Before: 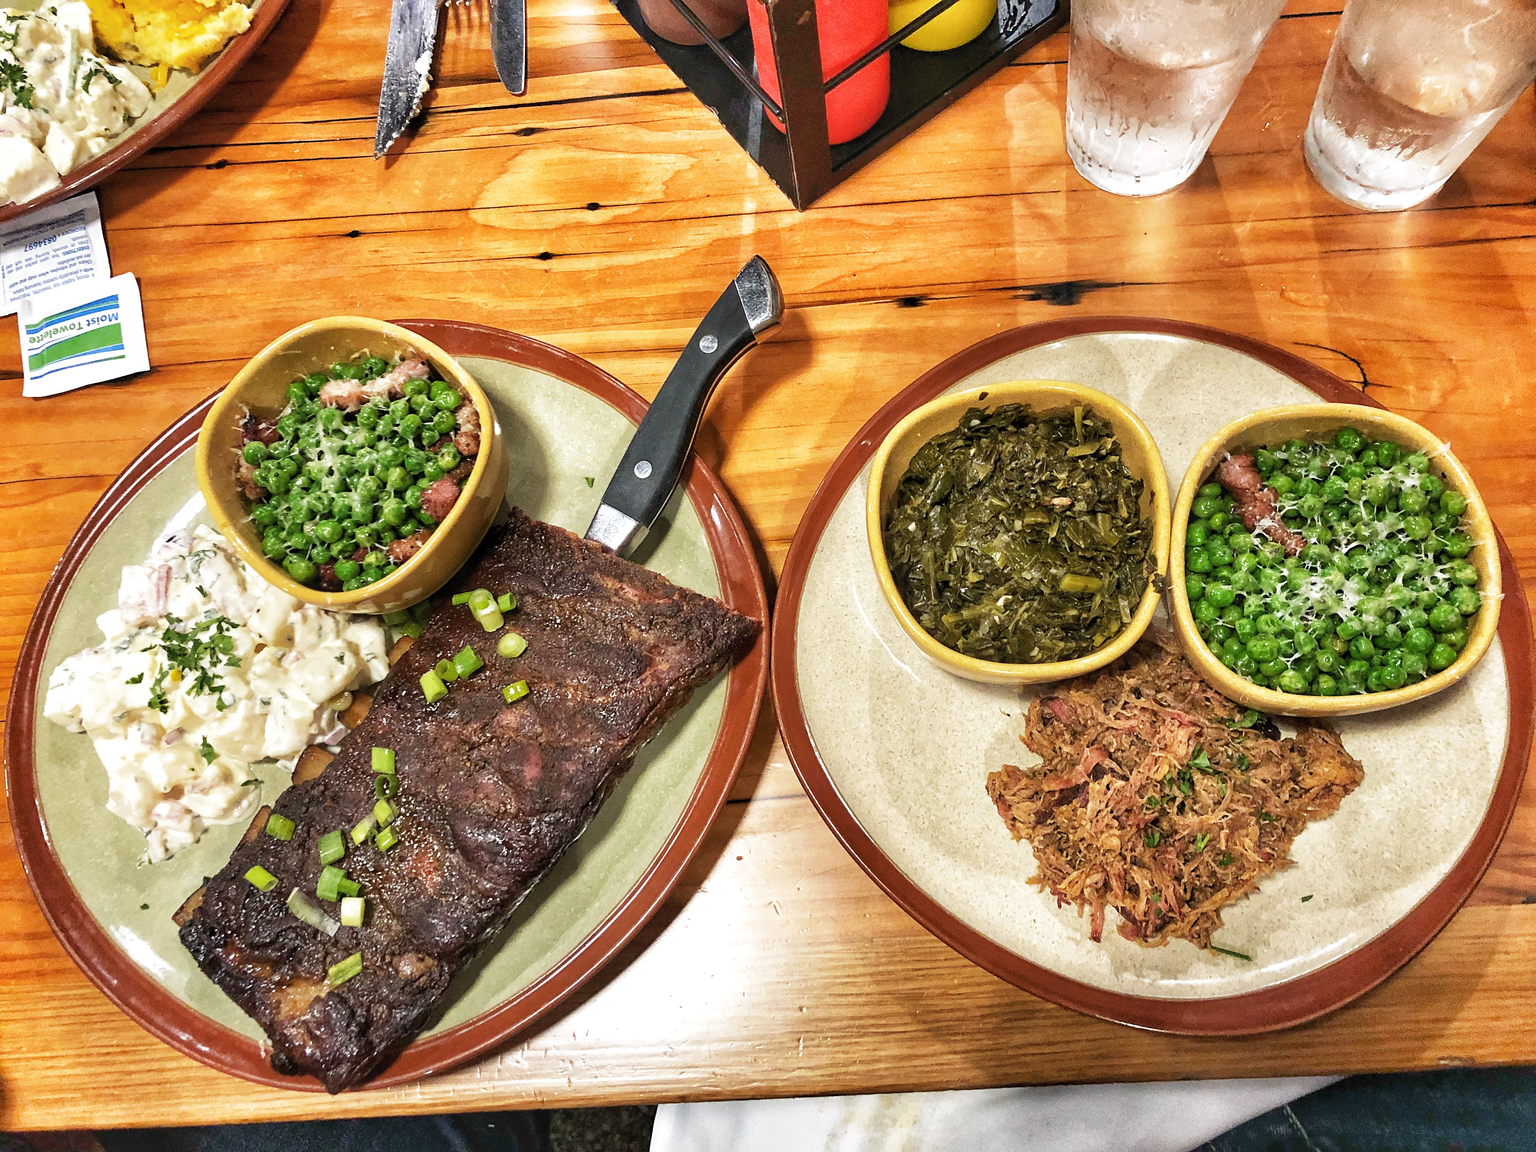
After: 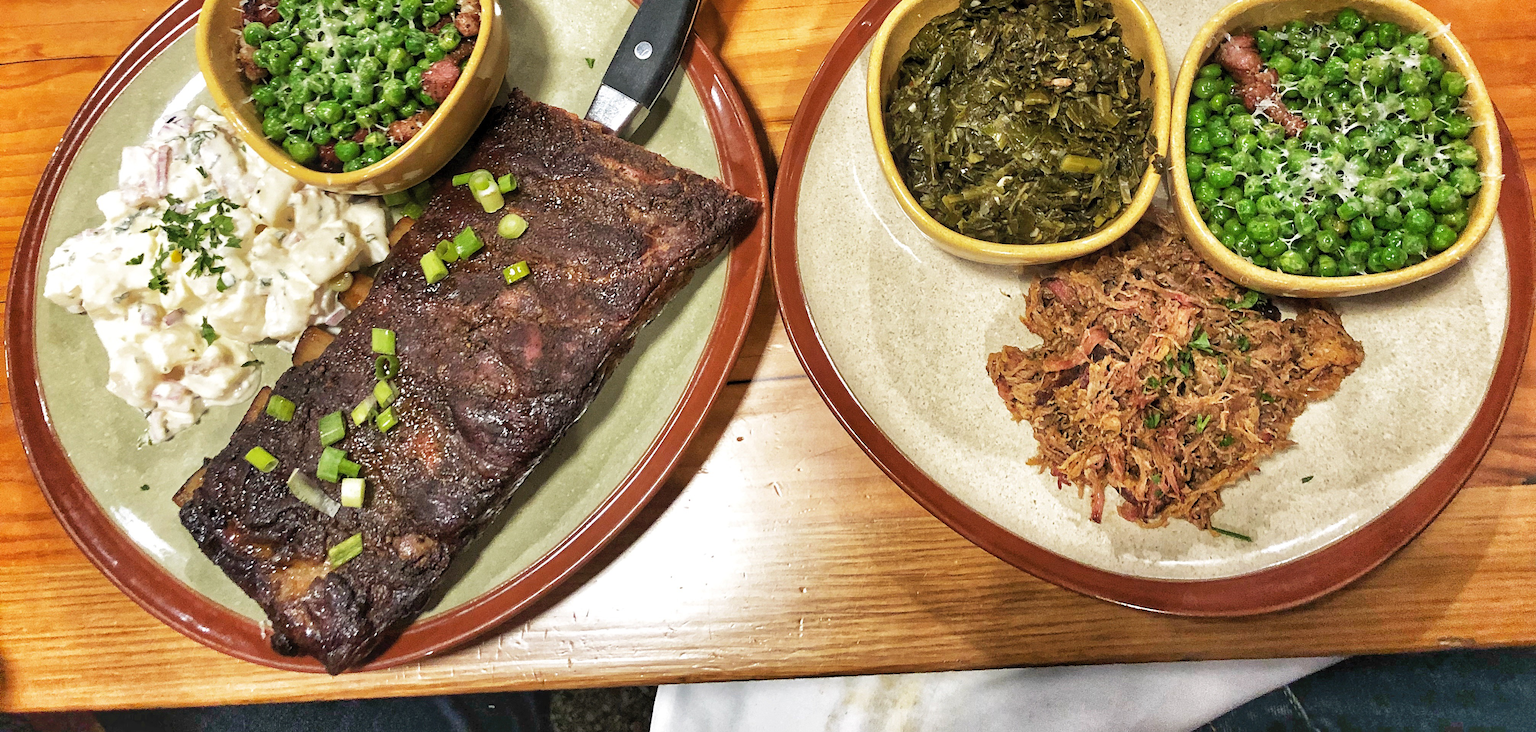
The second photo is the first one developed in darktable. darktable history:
crop and rotate: top 36.435%
shadows and highlights: shadows 25, highlights -25
white balance: emerald 1
